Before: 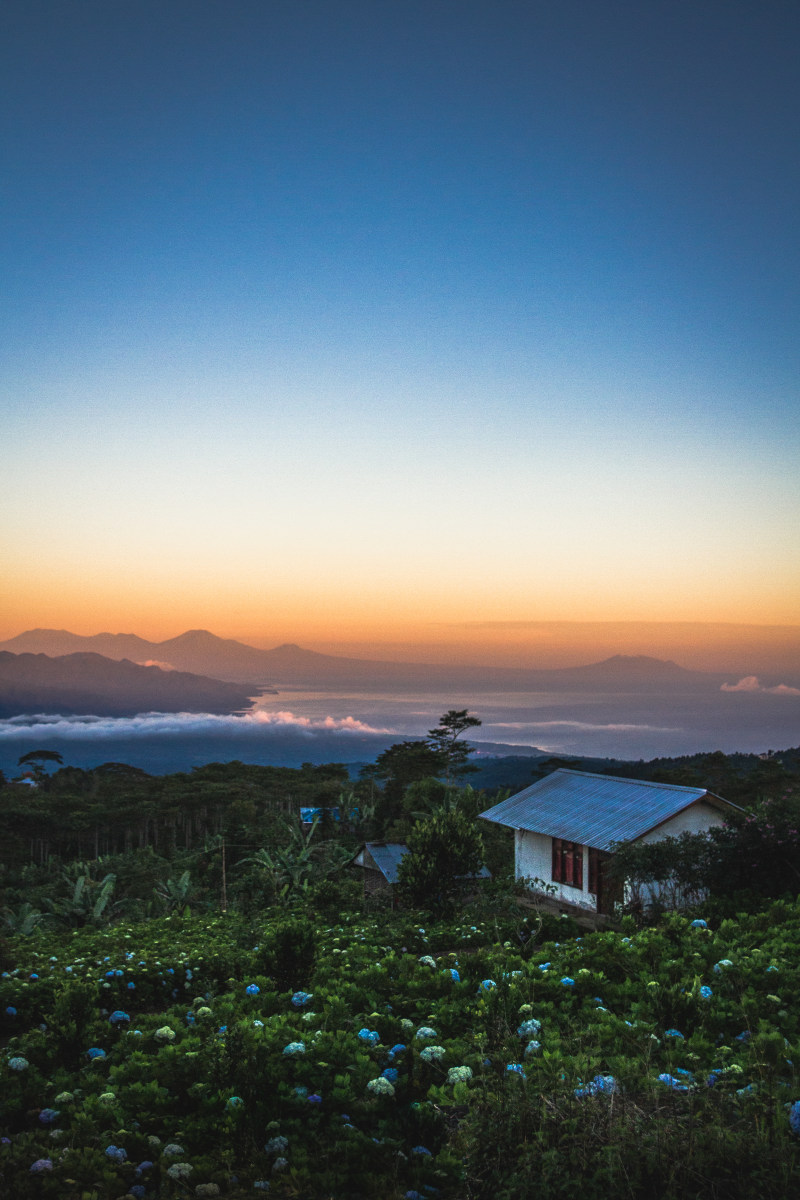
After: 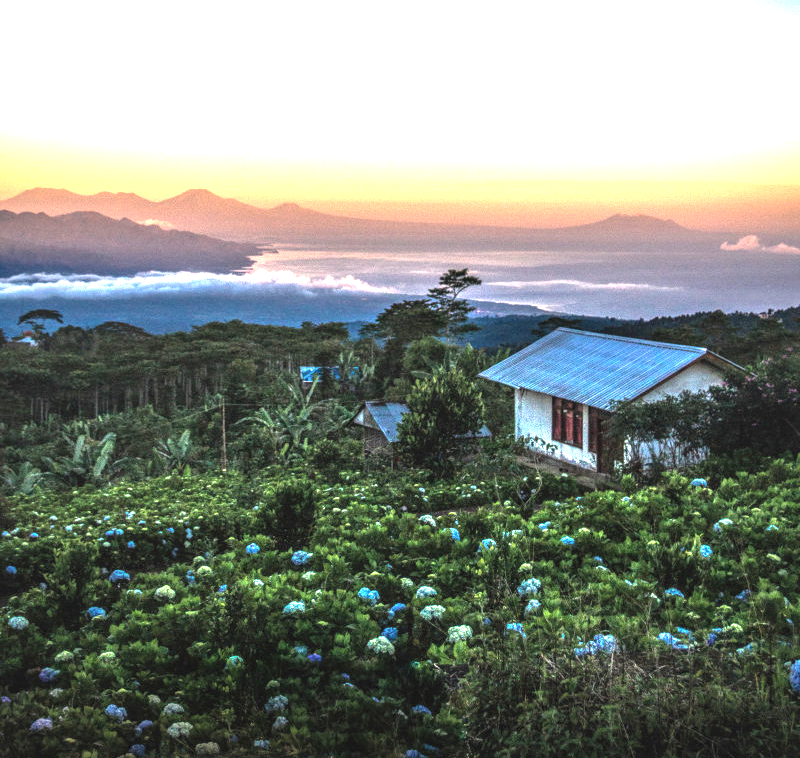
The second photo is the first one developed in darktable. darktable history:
exposure: exposure 1.506 EV, compensate exposure bias true, compensate highlight preservation false
local contrast: highlights 29%, detail 150%
tone equalizer: edges refinement/feathering 500, mask exposure compensation -1.57 EV, preserve details no
crop and rotate: top 36.759%
